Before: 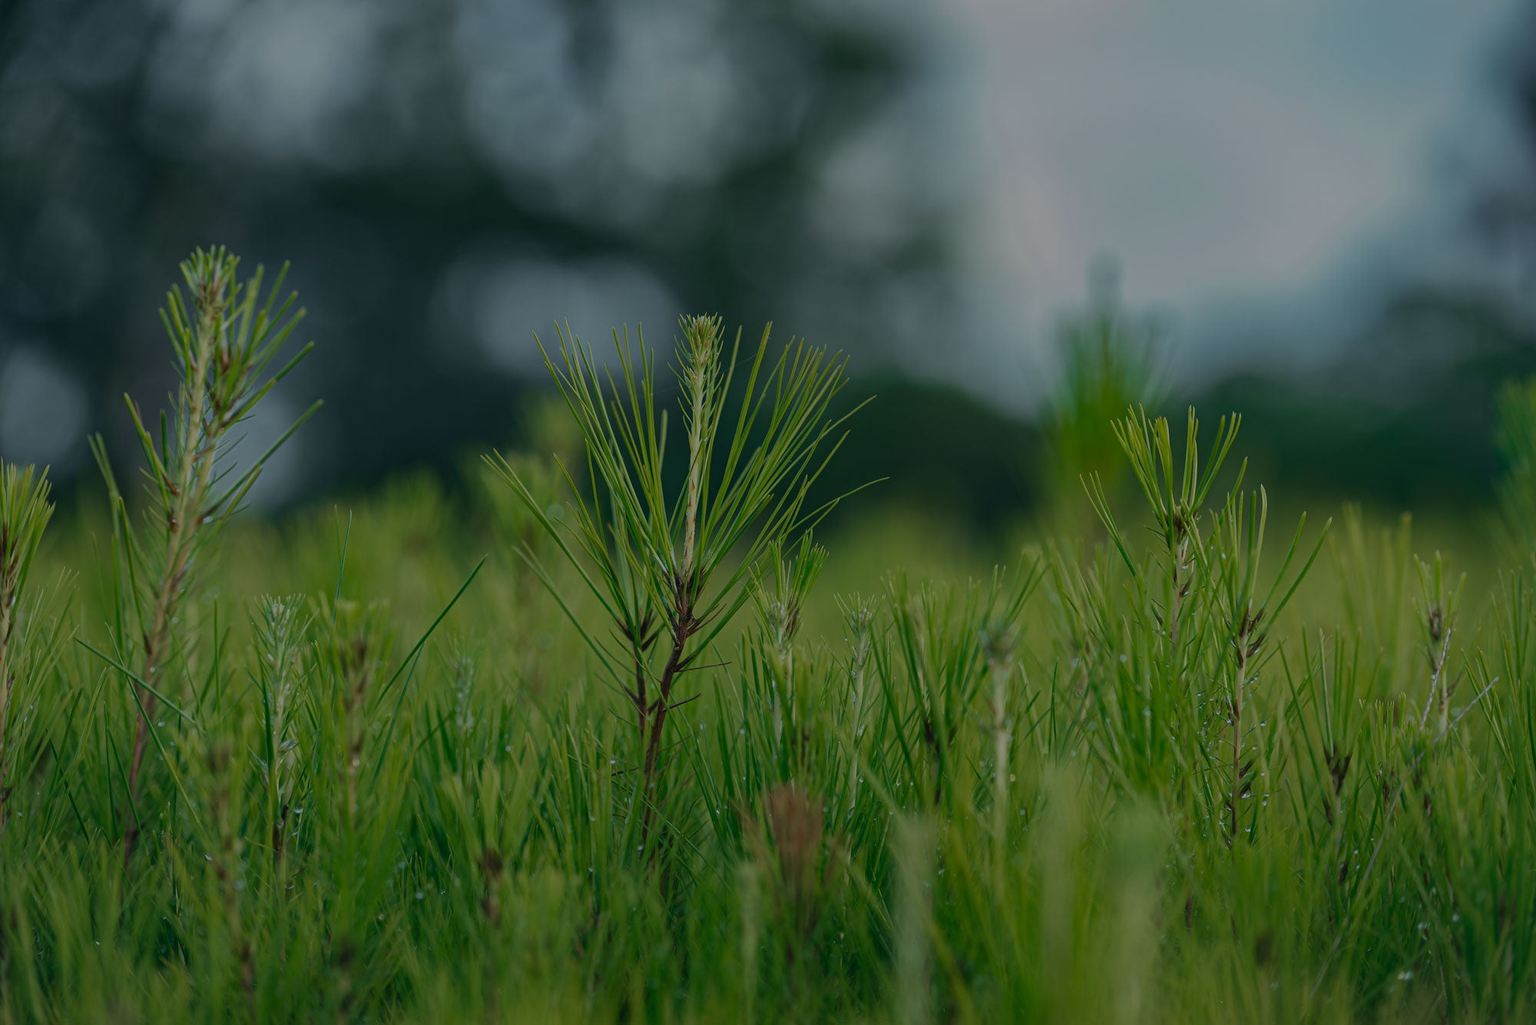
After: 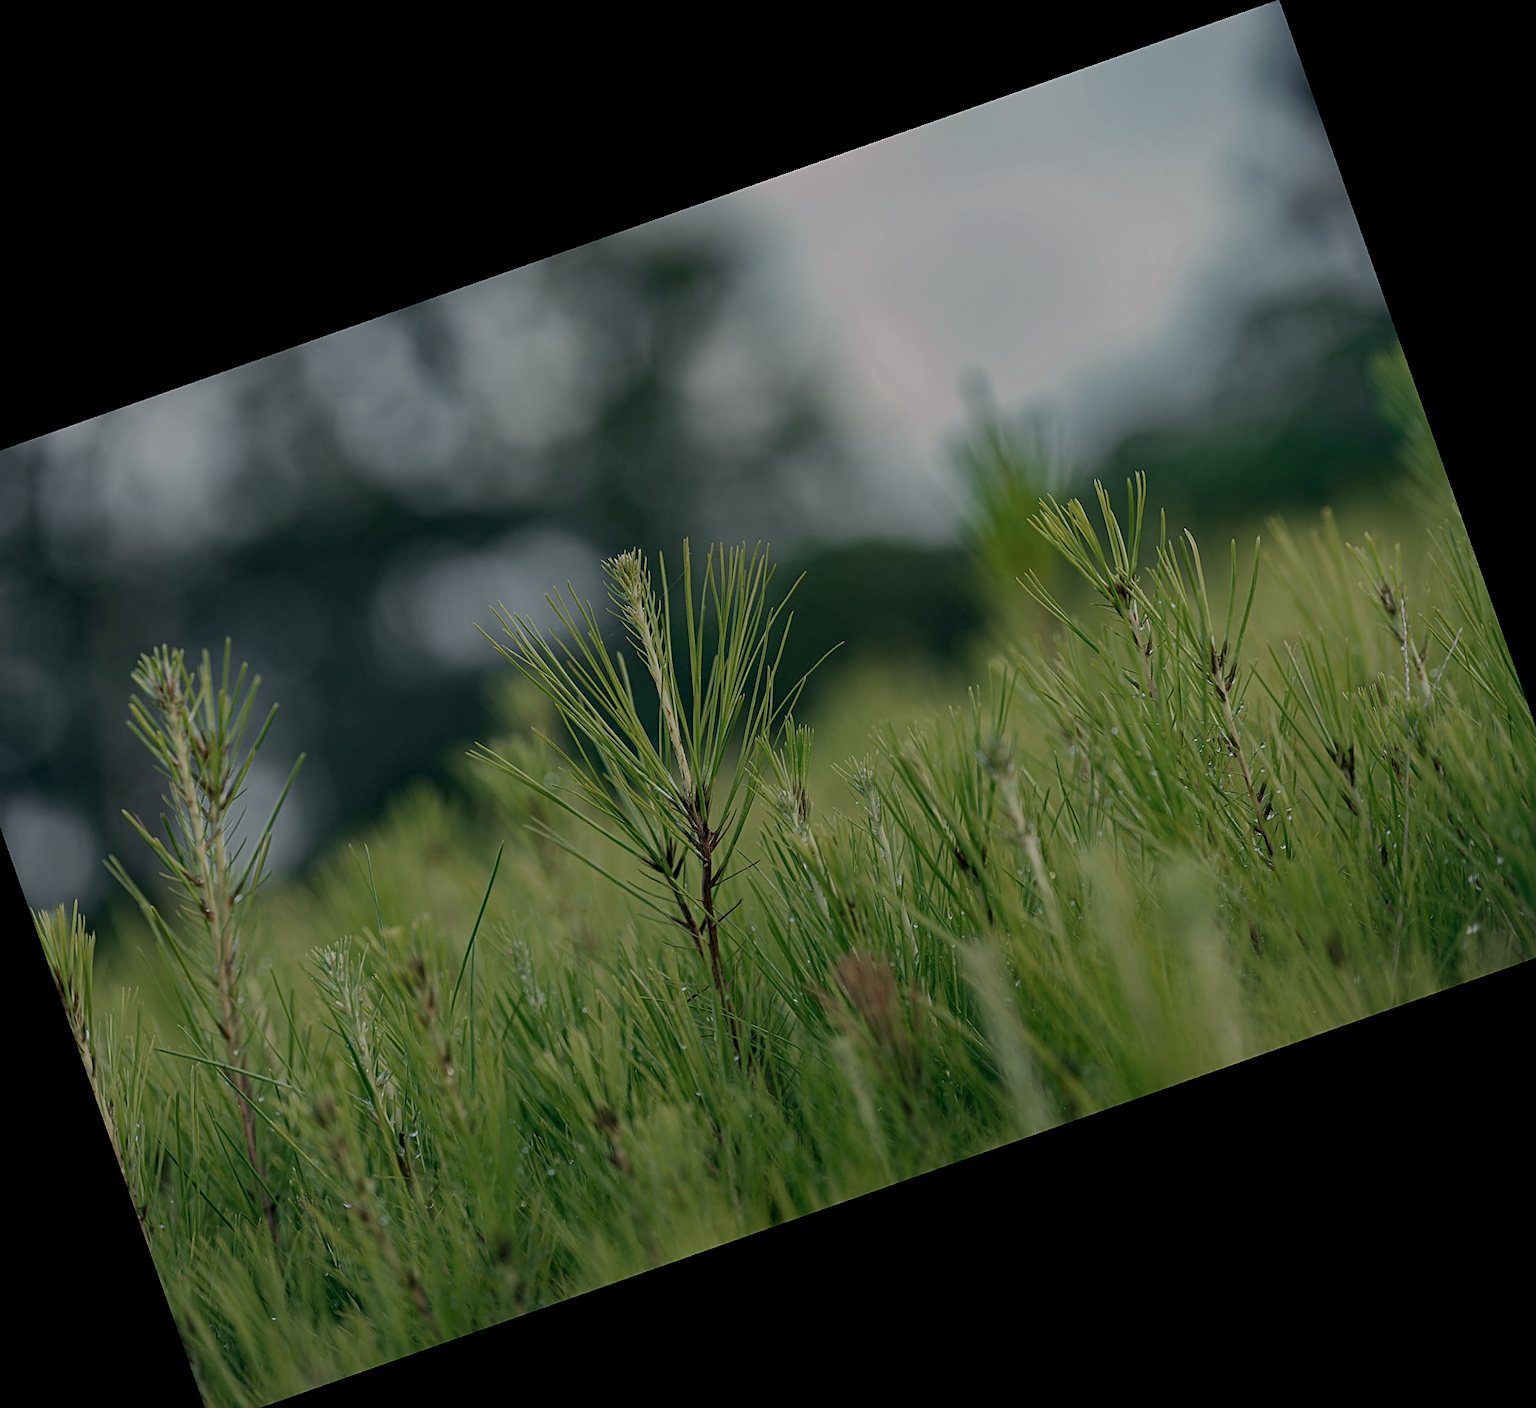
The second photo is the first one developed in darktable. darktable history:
sharpen: on, module defaults
crop and rotate: angle 19.43°, left 6.812%, right 4.125%, bottom 1.087%
exposure: black level correction 0.005, exposure 0.417 EV, compensate highlight preservation false
color correction: highlights a* 5.59, highlights b* 5.24, saturation 0.68
